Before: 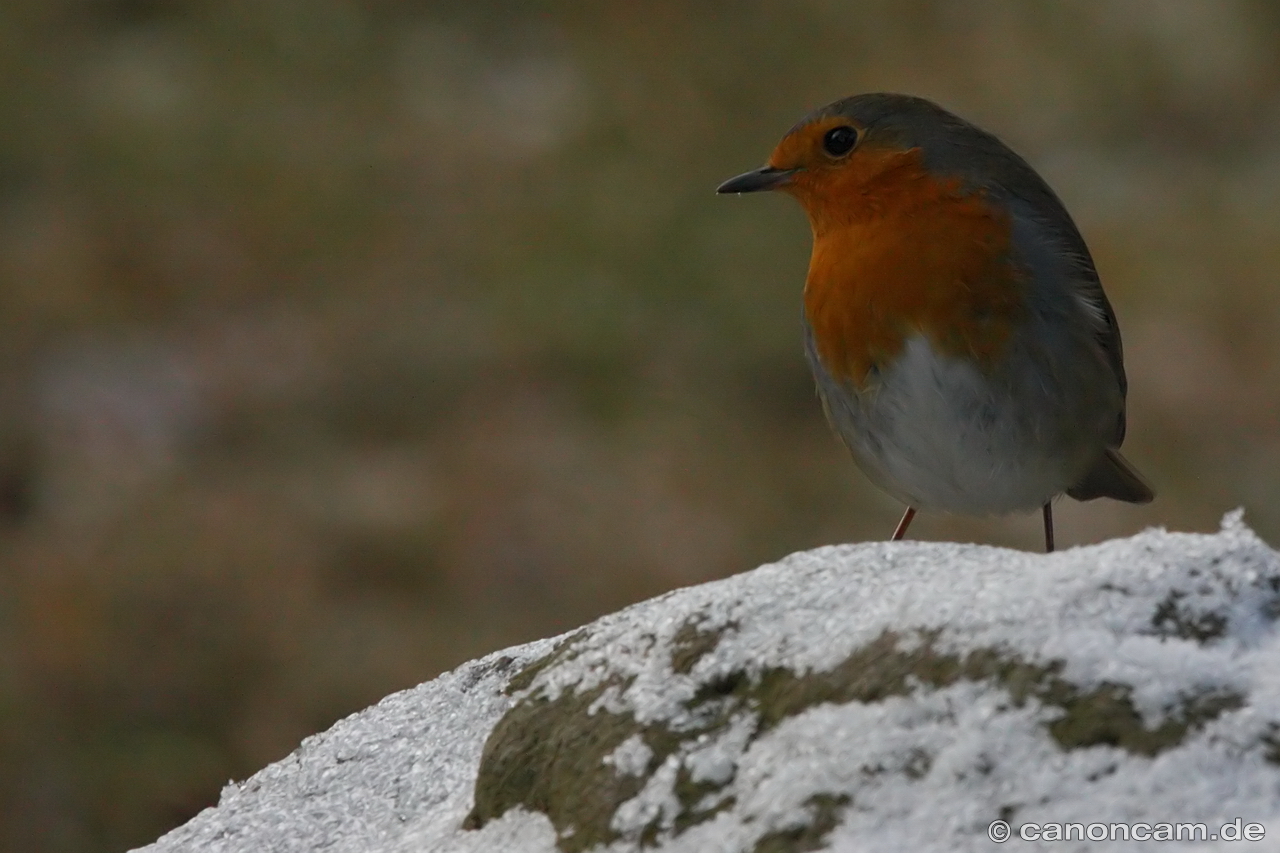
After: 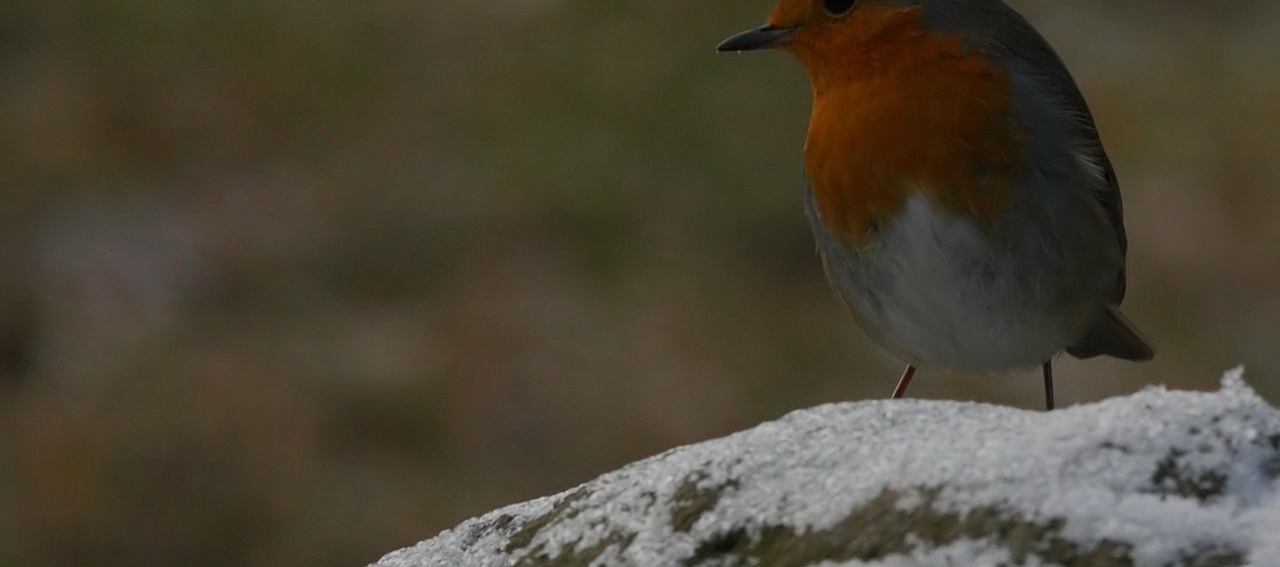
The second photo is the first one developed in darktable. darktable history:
crop: top 16.727%, bottom 16.727%
exposure: exposure -0.462 EV, compensate highlight preservation false
